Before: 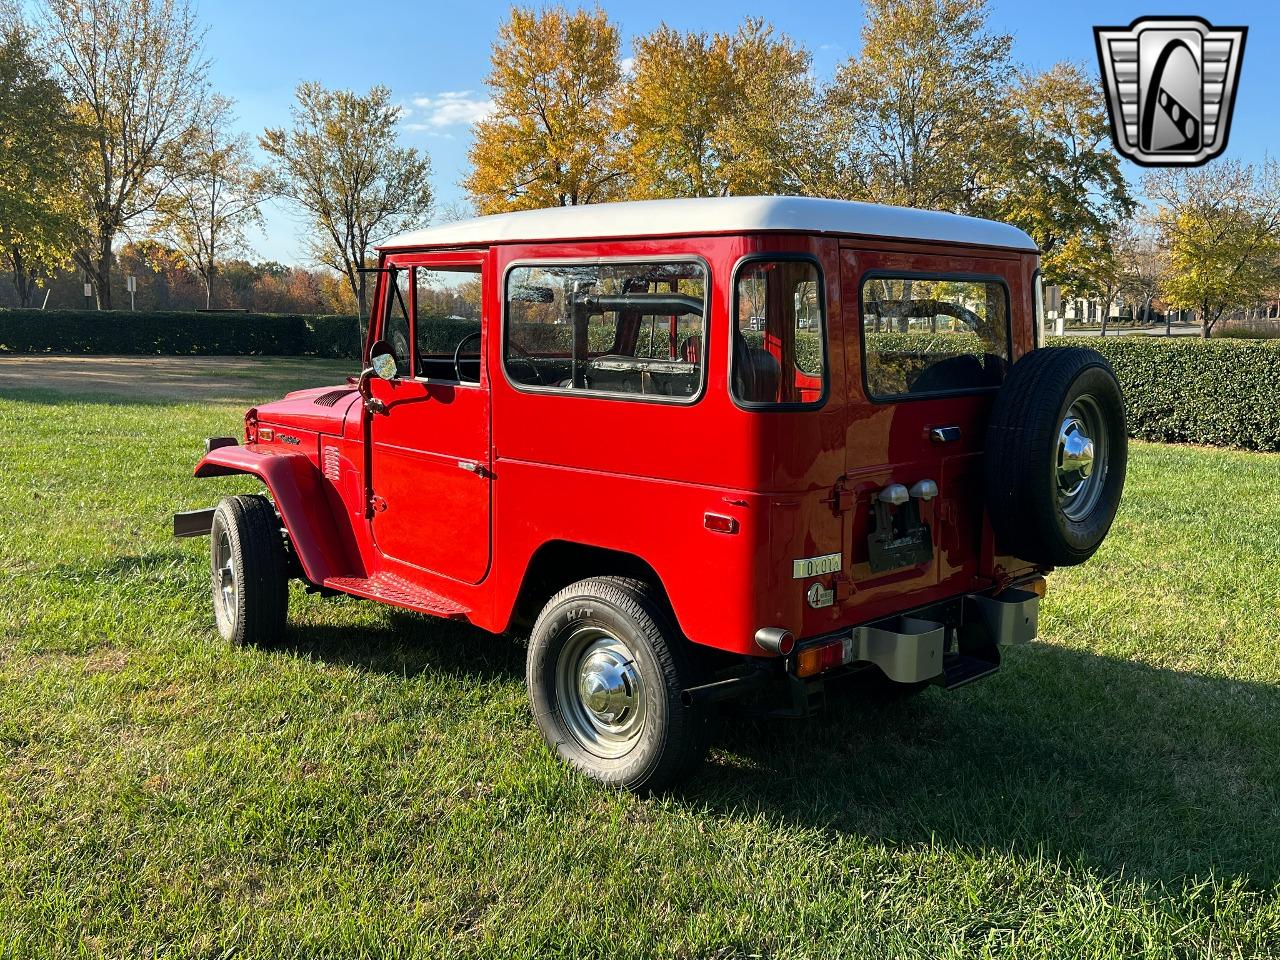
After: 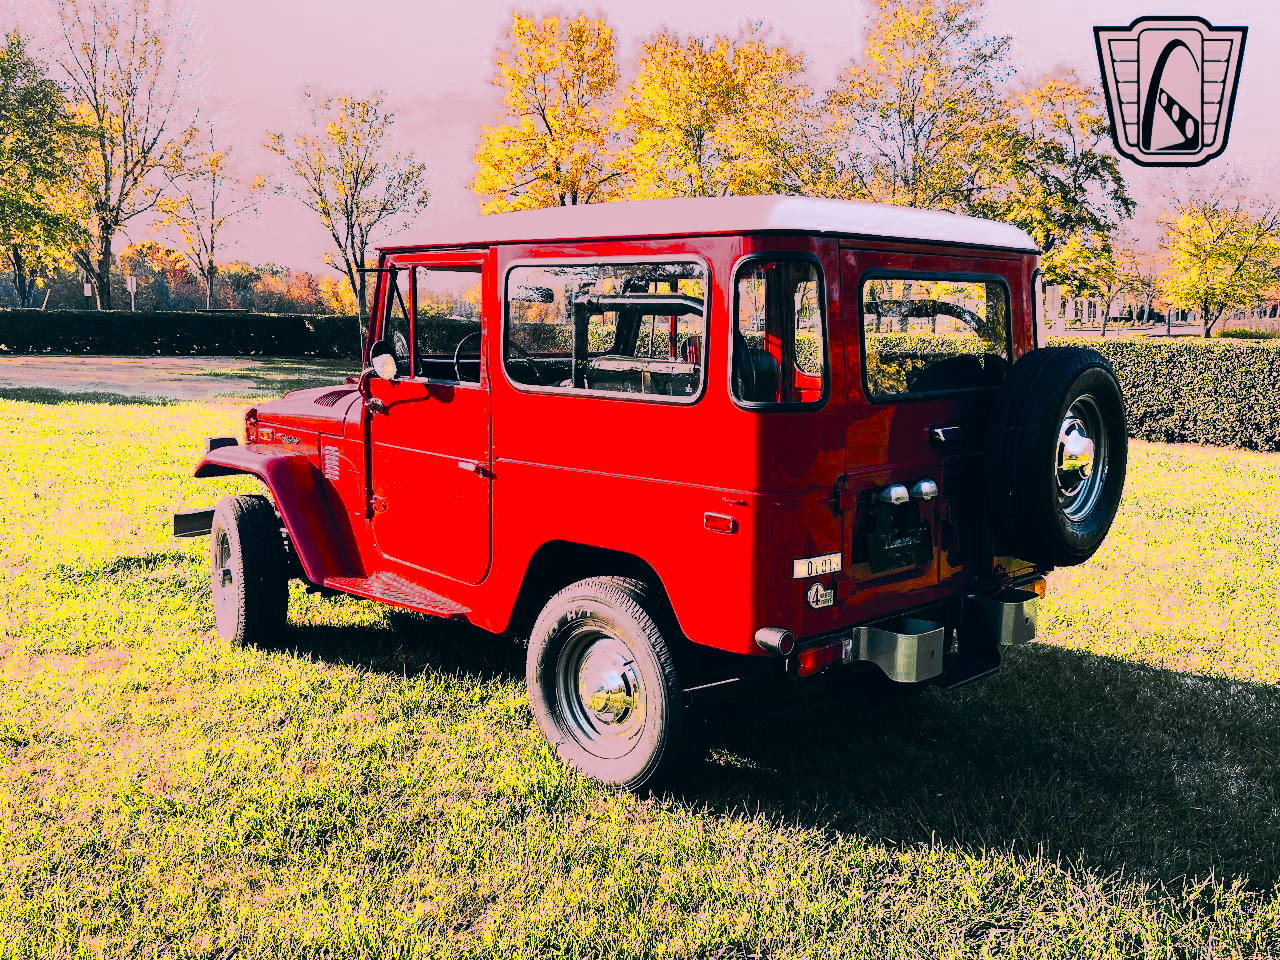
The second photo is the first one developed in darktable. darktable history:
color zones: curves: ch0 [(0.035, 0.242) (0.25, 0.5) (0.384, 0.214) (0.488, 0.255) (0.75, 0.5)]; ch1 [(0.063, 0.379) (0.25, 0.5) (0.354, 0.201) (0.489, 0.085) (0.729, 0.271)]; ch2 [(0.25, 0.5) (0.38, 0.517) (0.442, 0.51) (0.735, 0.456)]
tone curve: curves: ch0 [(0, 0) (0.003, 0.003) (0.011, 0.012) (0.025, 0.023) (0.044, 0.04) (0.069, 0.056) (0.1, 0.082) (0.136, 0.107) (0.177, 0.144) (0.224, 0.186) (0.277, 0.237) (0.335, 0.297) (0.399, 0.37) (0.468, 0.465) (0.543, 0.567) (0.623, 0.68) (0.709, 0.782) (0.801, 0.86) (0.898, 0.924) (1, 1)], preserve colors none
color correction: highlights a* 17.03, highlights b* 0.205, shadows a* -15.38, shadows b* -14.56, saturation 1.5
base curve: curves: ch0 [(0, 0) (0.012, 0.01) (0.073, 0.168) (0.31, 0.711) (0.645, 0.957) (1, 1)], preserve colors none
rgb curve: curves: ch0 [(0, 0) (0.284, 0.292) (0.505, 0.644) (1, 1)], compensate middle gray true
